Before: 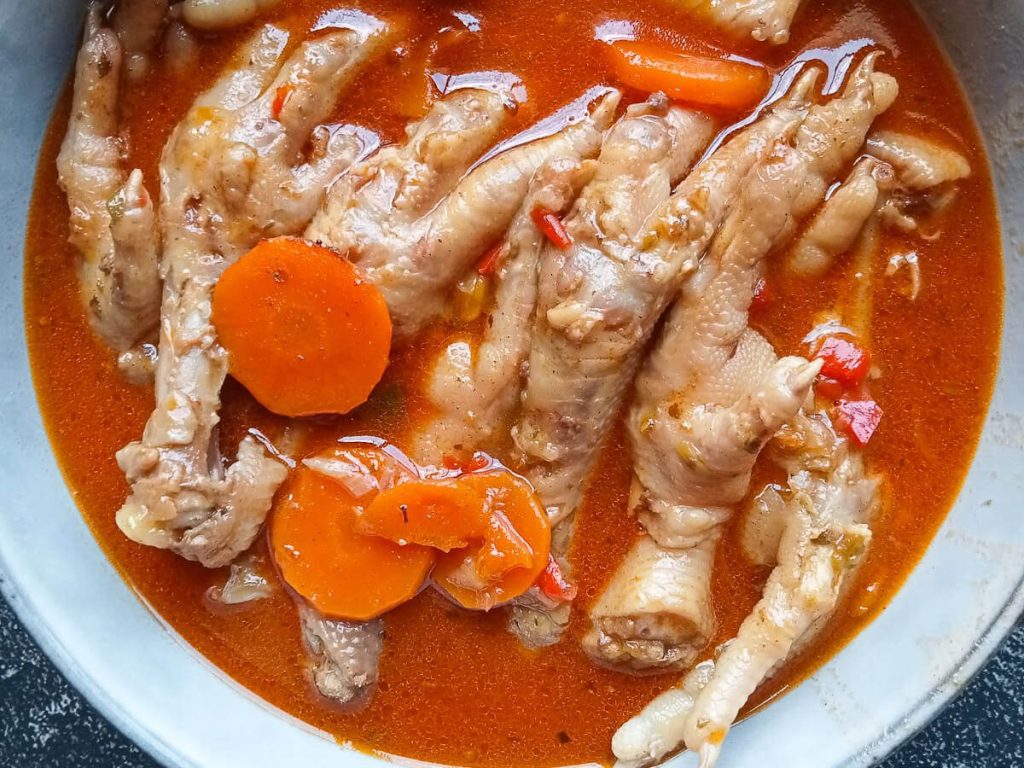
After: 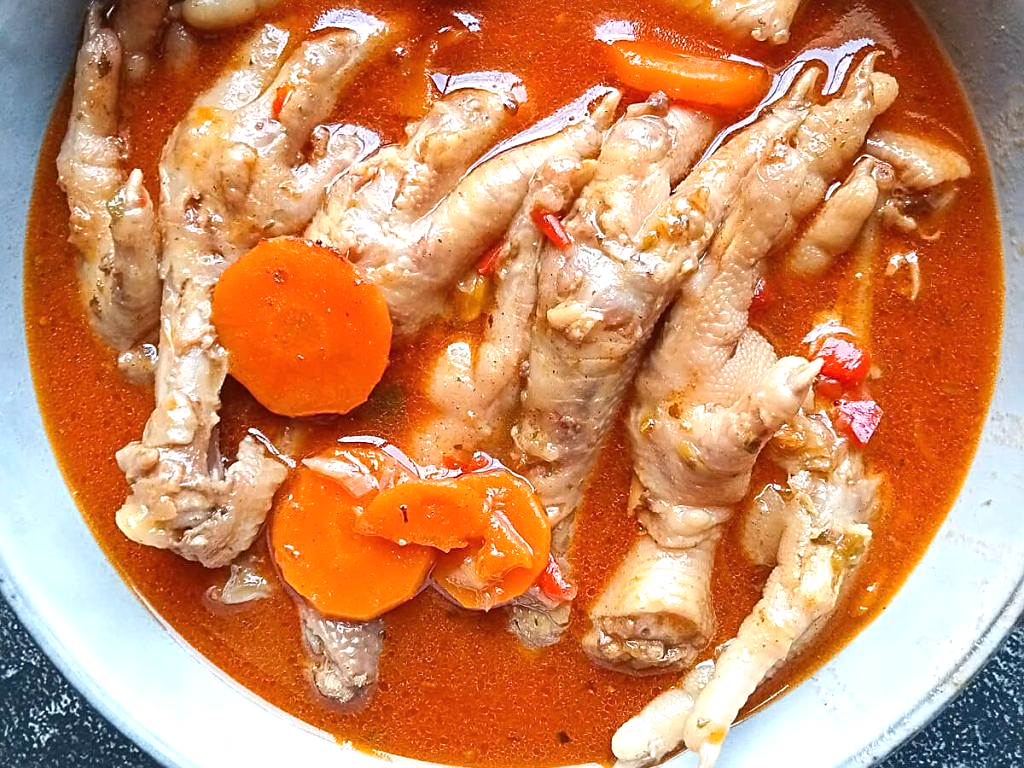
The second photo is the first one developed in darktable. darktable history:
exposure: black level correction 0, exposure 0.5 EV, compensate highlight preservation false
sharpen: on, module defaults
